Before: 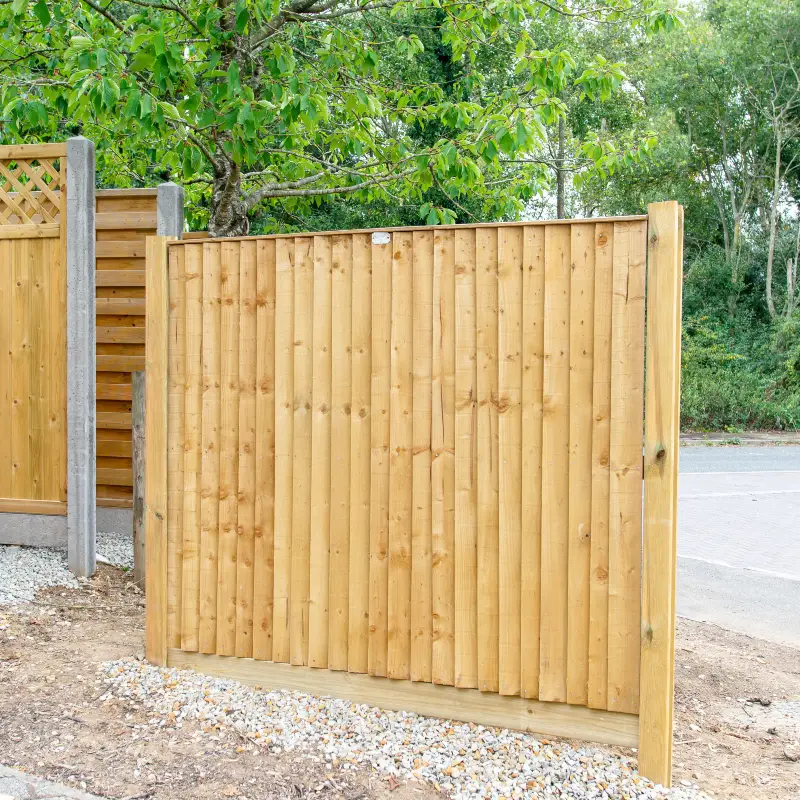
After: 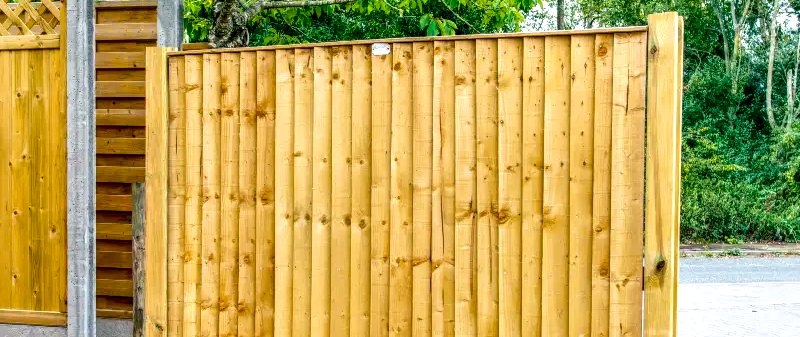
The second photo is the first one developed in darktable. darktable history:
crop and rotate: top 23.716%, bottom 34.041%
velvia: on, module defaults
color balance rgb: shadows lift › chroma 5.182%, shadows lift › hue 239.71°, perceptual saturation grading › global saturation 36.487%, perceptual saturation grading › shadows 35.605%
local contrast: highlights 18%, detail 185%
